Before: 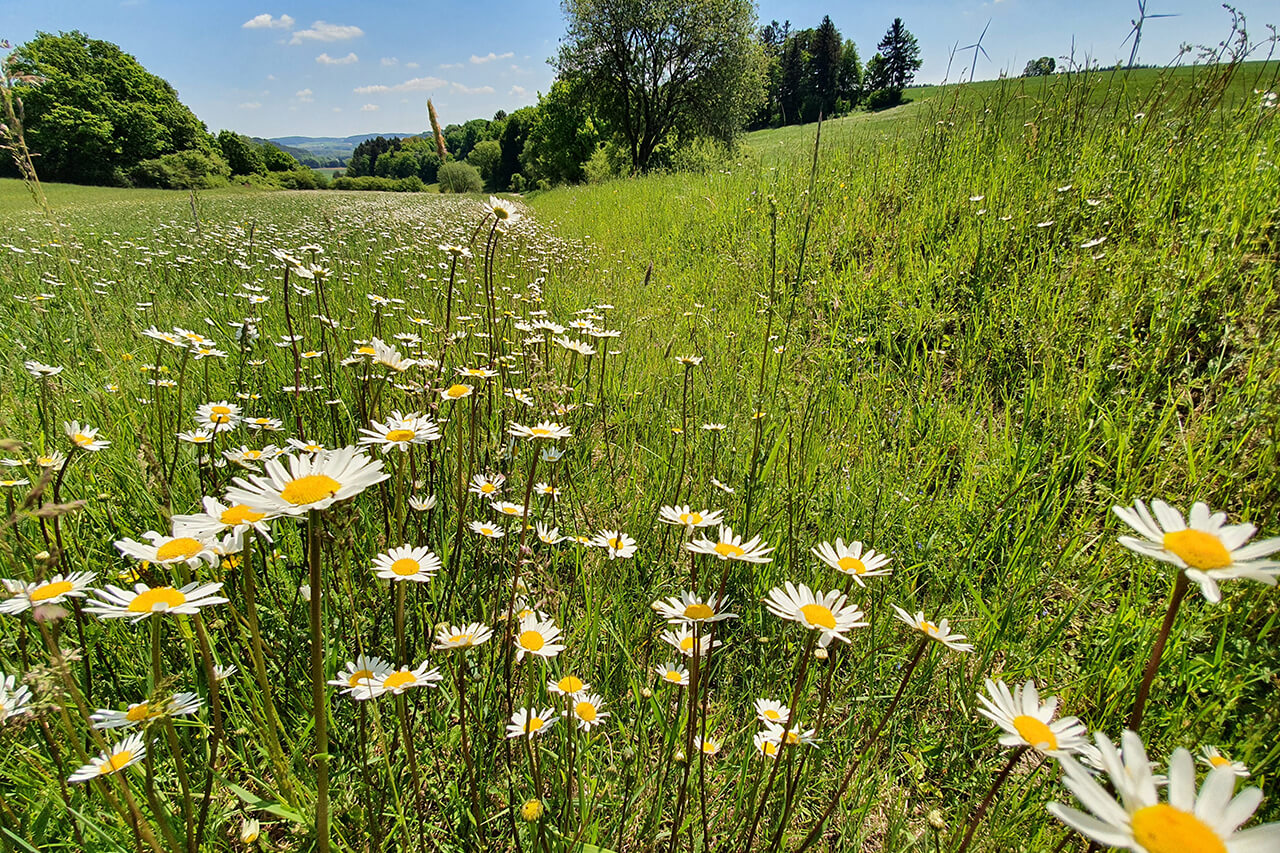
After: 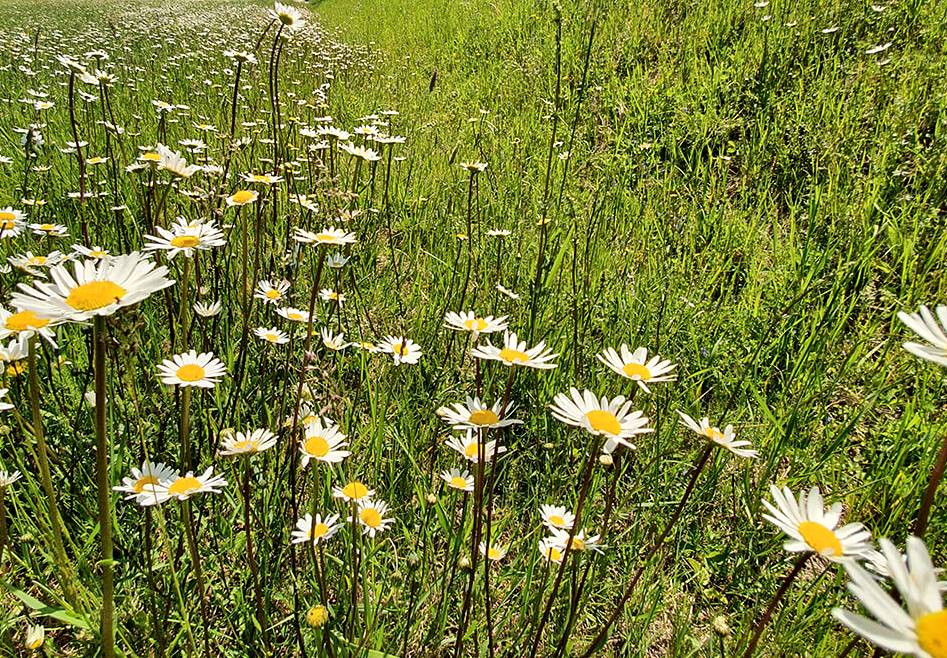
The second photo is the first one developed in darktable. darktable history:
local contrast: mode bilateral grid, contrast 20, coarseness 50, detail 171%, midtone range 0.2
crop: left 16.871%, top 22.857%, right 9.116%
